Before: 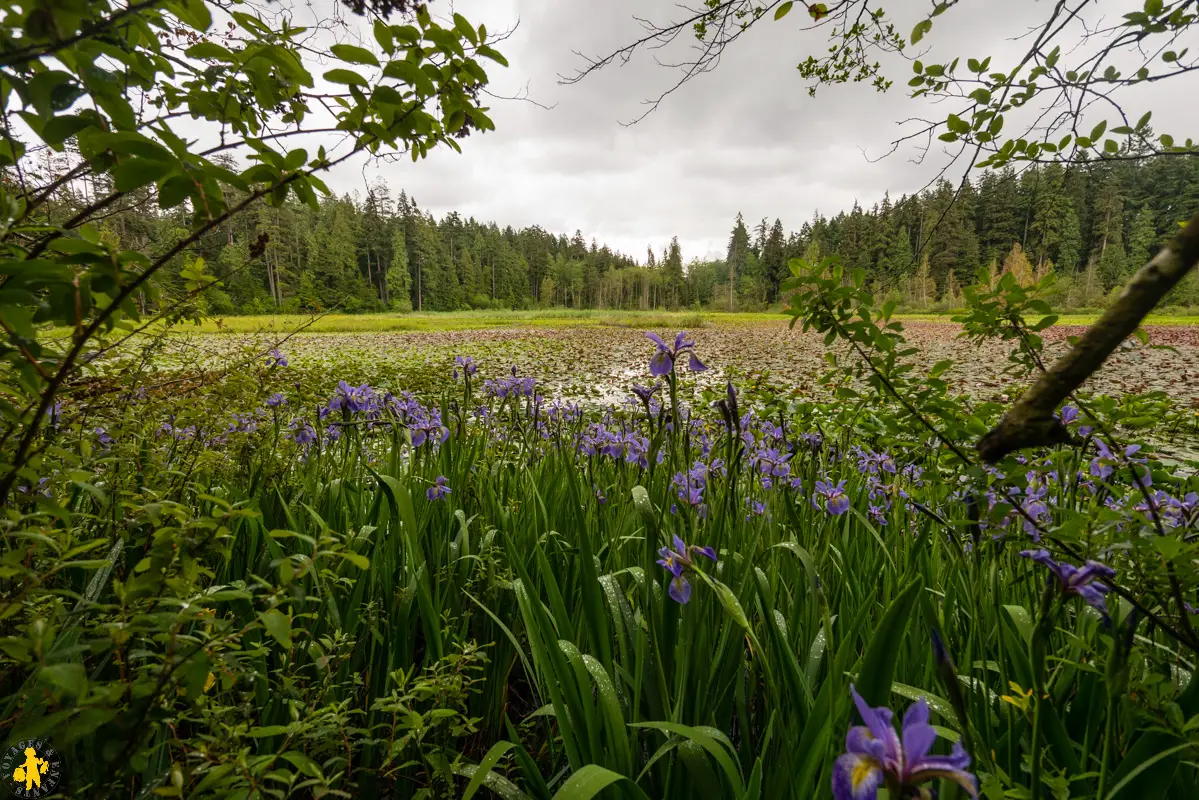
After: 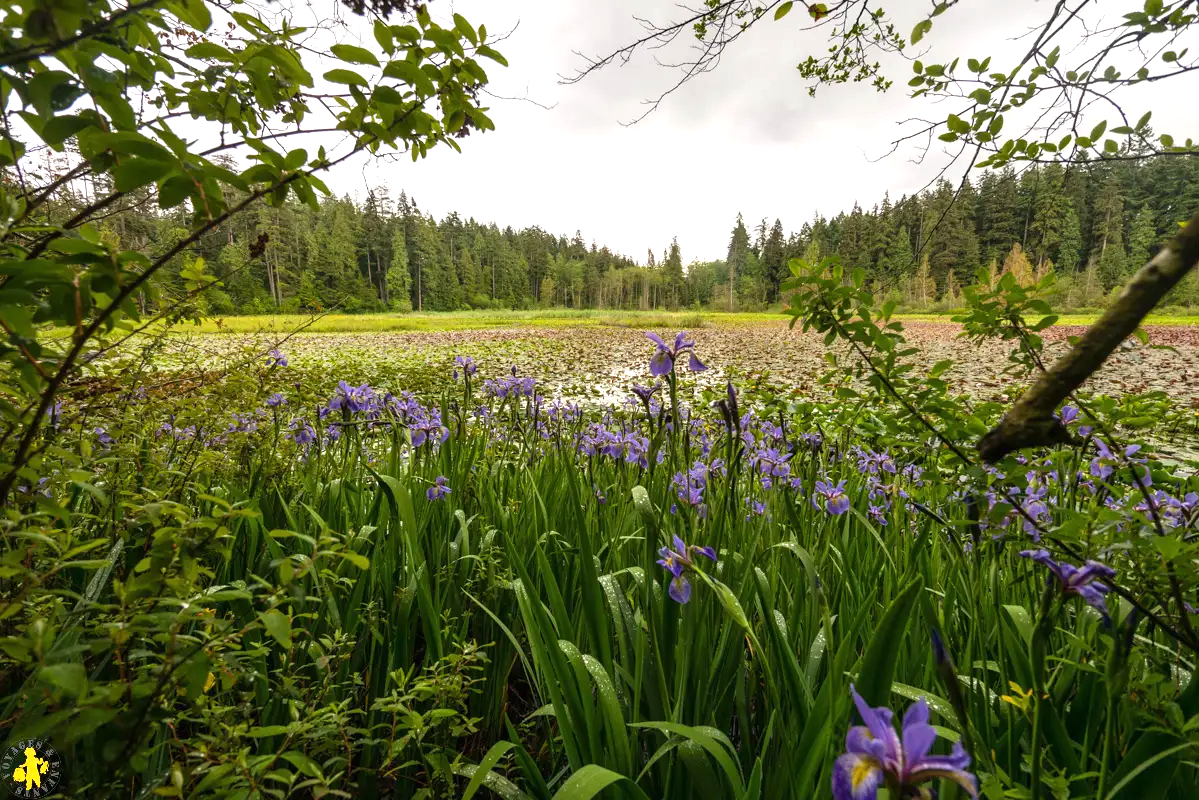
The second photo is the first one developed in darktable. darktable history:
exposure: black level correction 0, exposure 0.593 EV, compensate highlight preservation false
